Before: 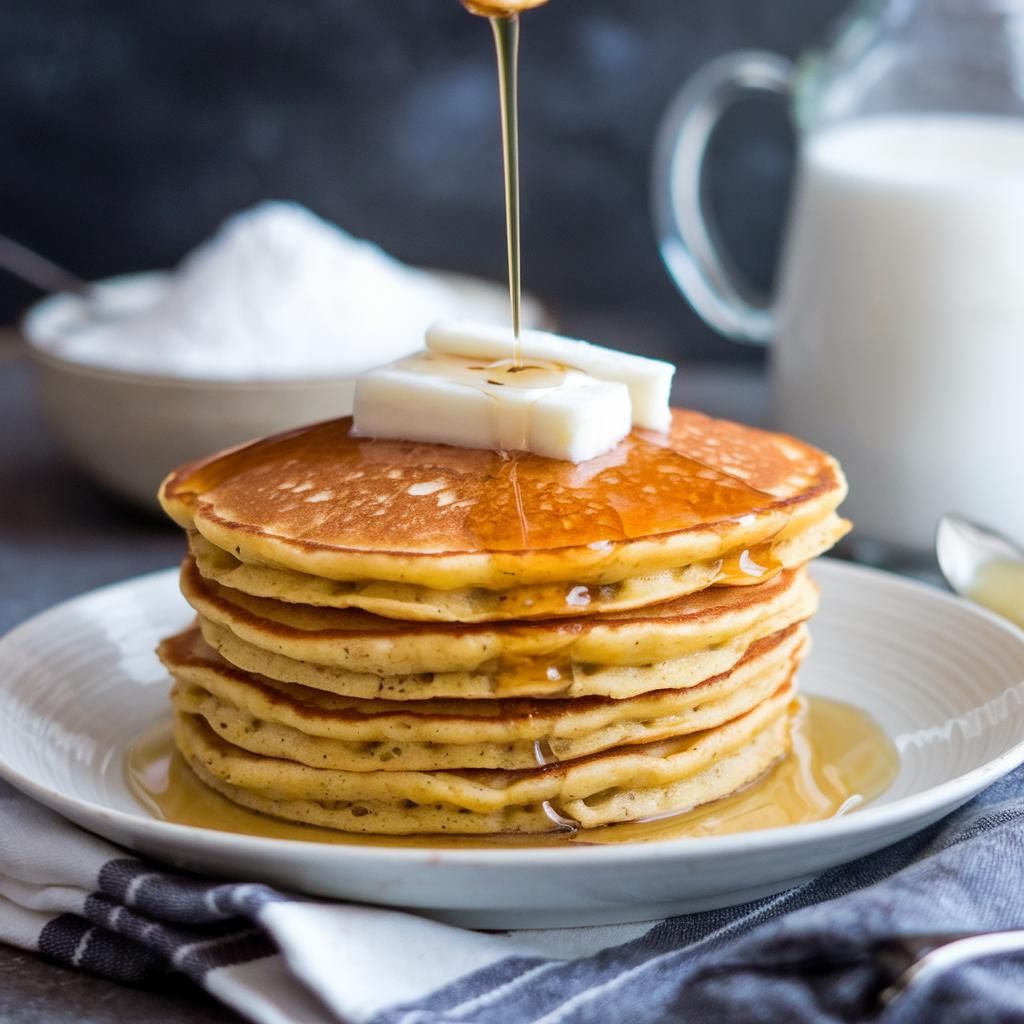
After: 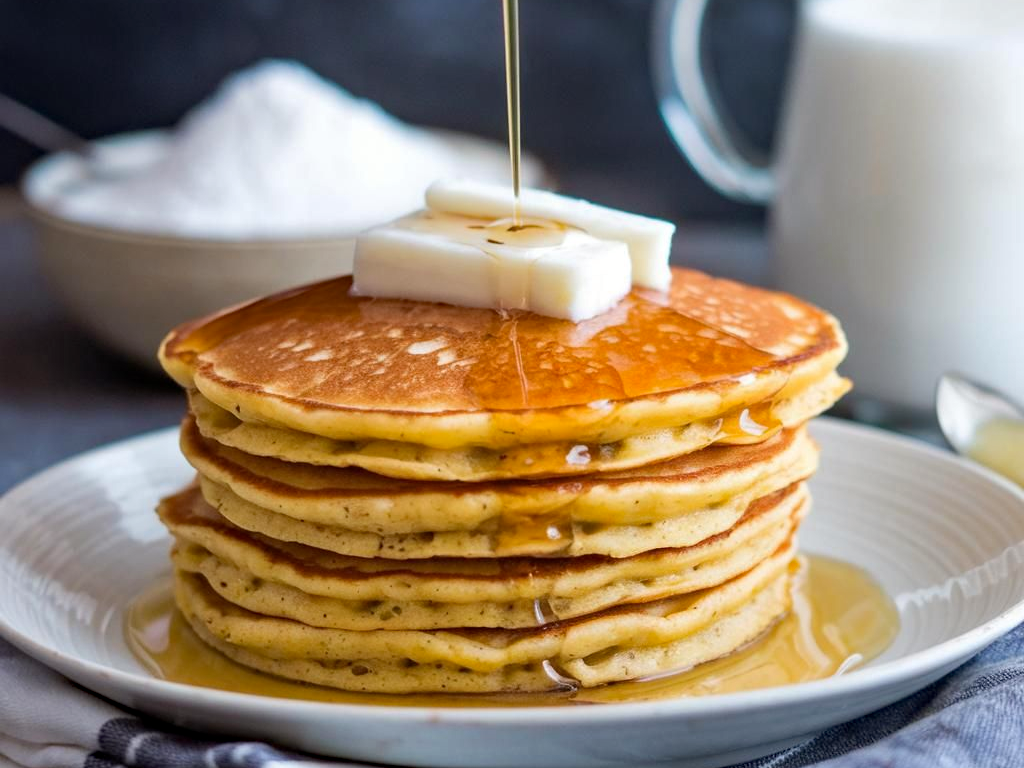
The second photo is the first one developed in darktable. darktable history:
haze removal: compatibility mode true, adaptive false
crop: top 13.819%, bottom 11.169%
